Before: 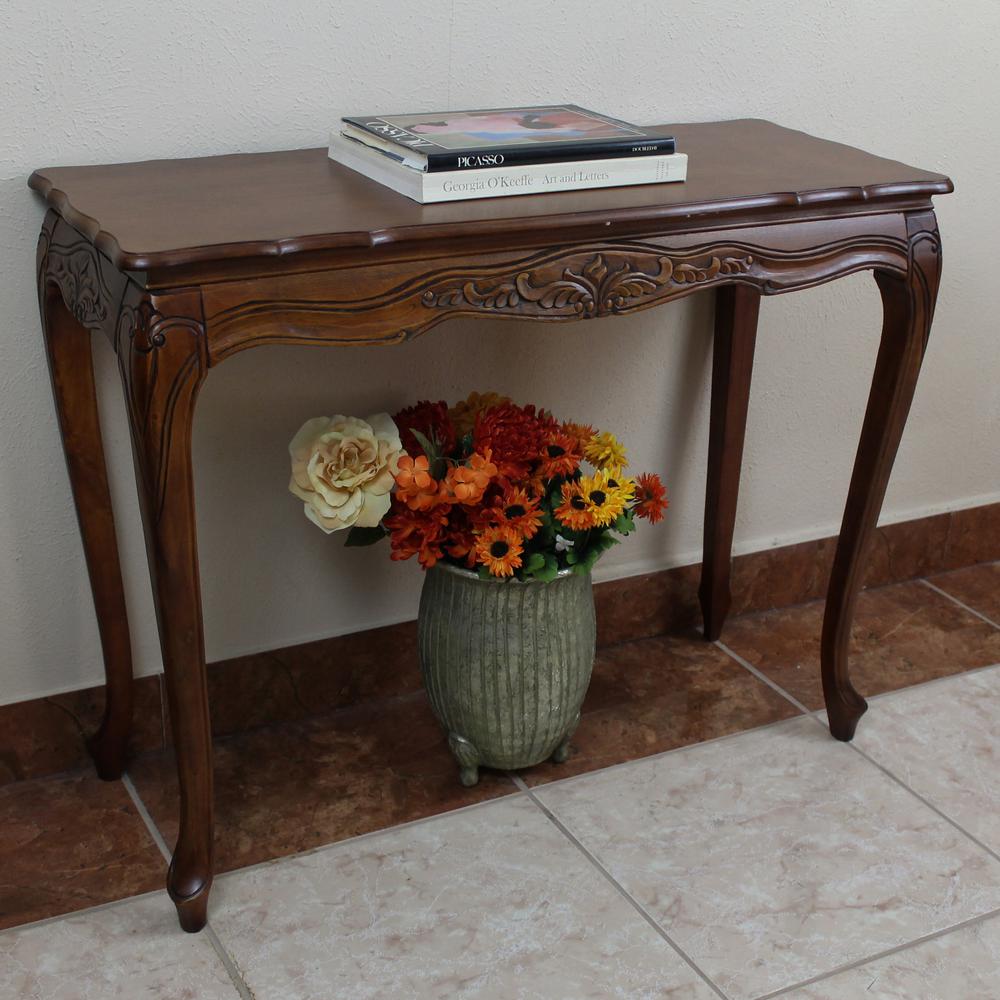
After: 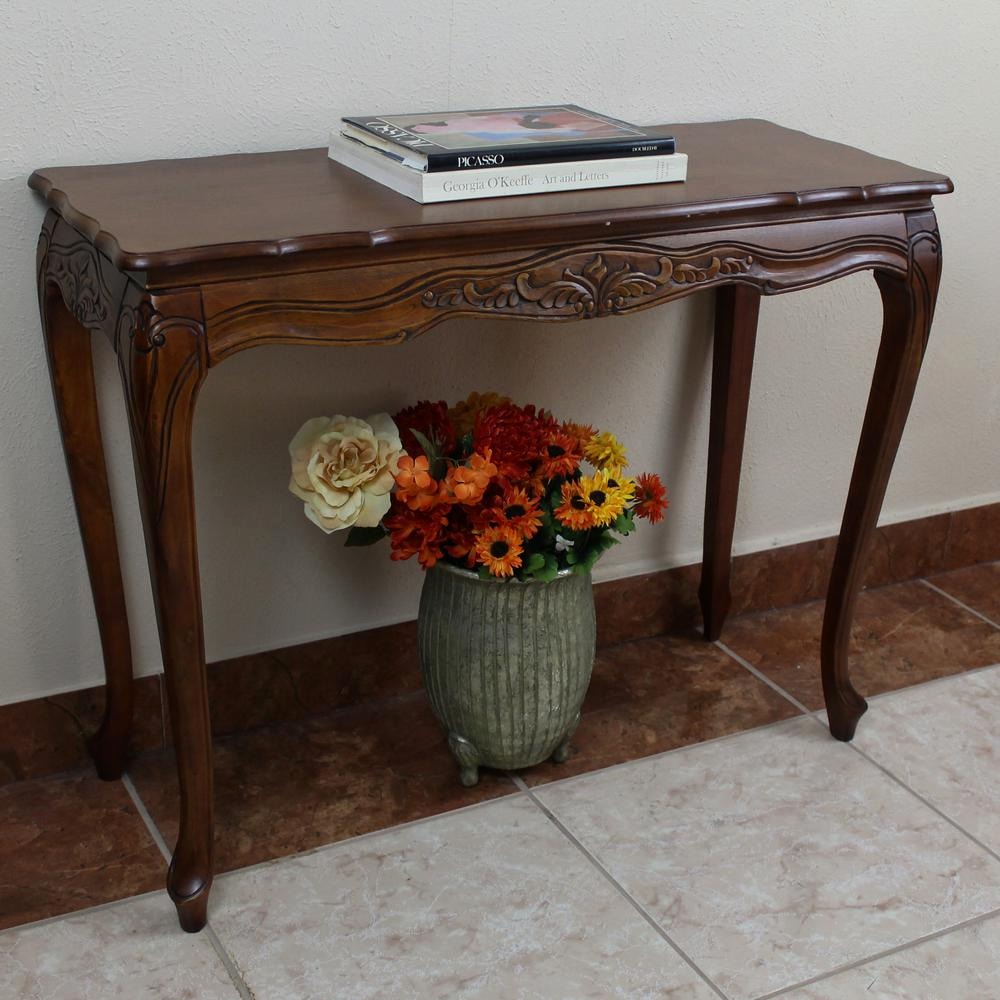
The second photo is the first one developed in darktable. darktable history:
contrast brightness saturation: contrast 0.085, saturation 0.02
